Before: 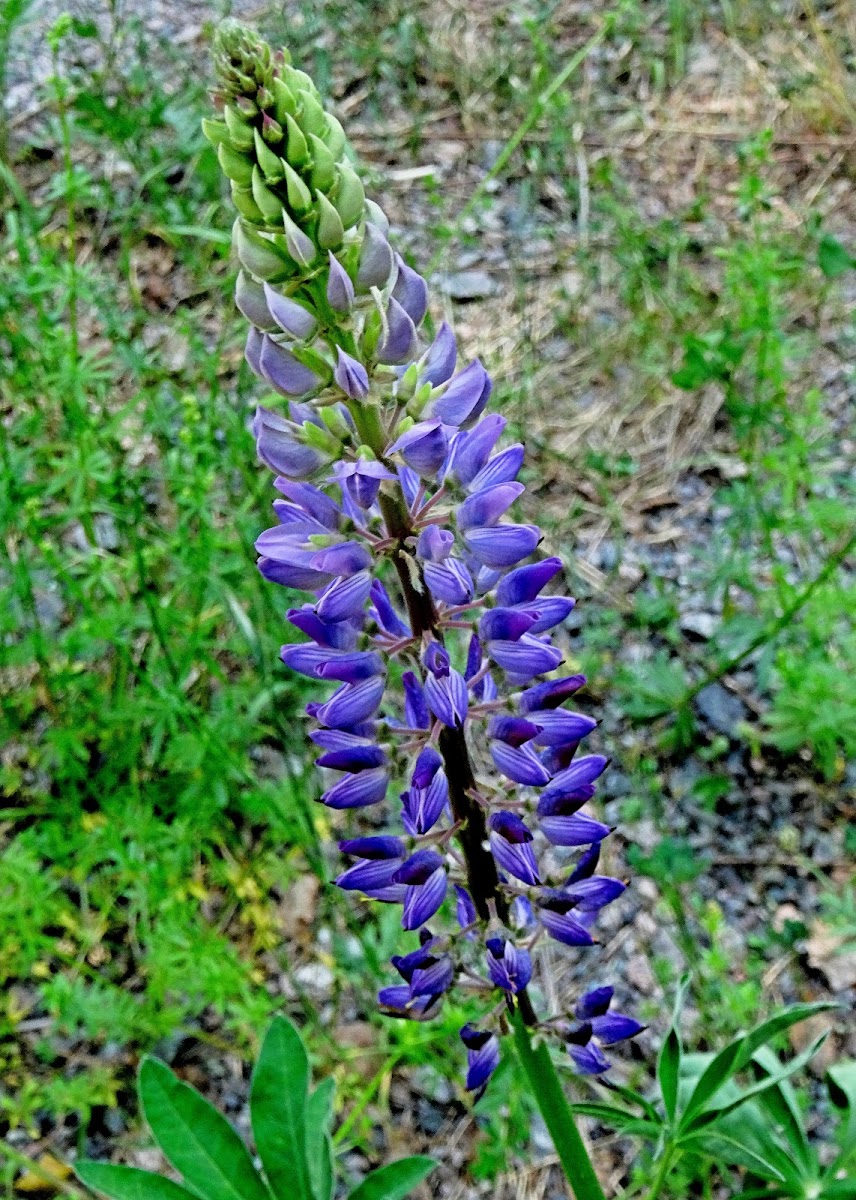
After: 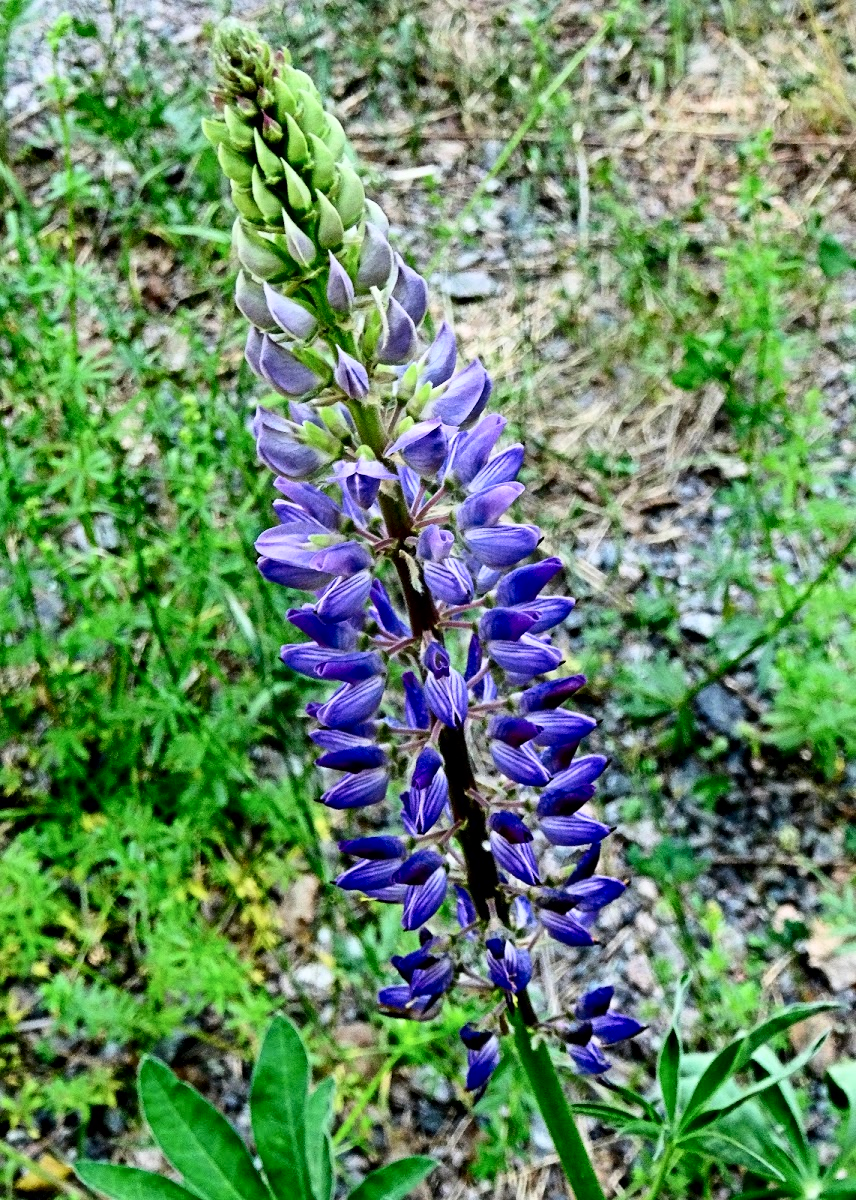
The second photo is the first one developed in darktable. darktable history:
exposure: black level correction 0.001, exposure 0.191 EV, compensate highlight preservation false
contrast brightness saturation: contrast 0.28
